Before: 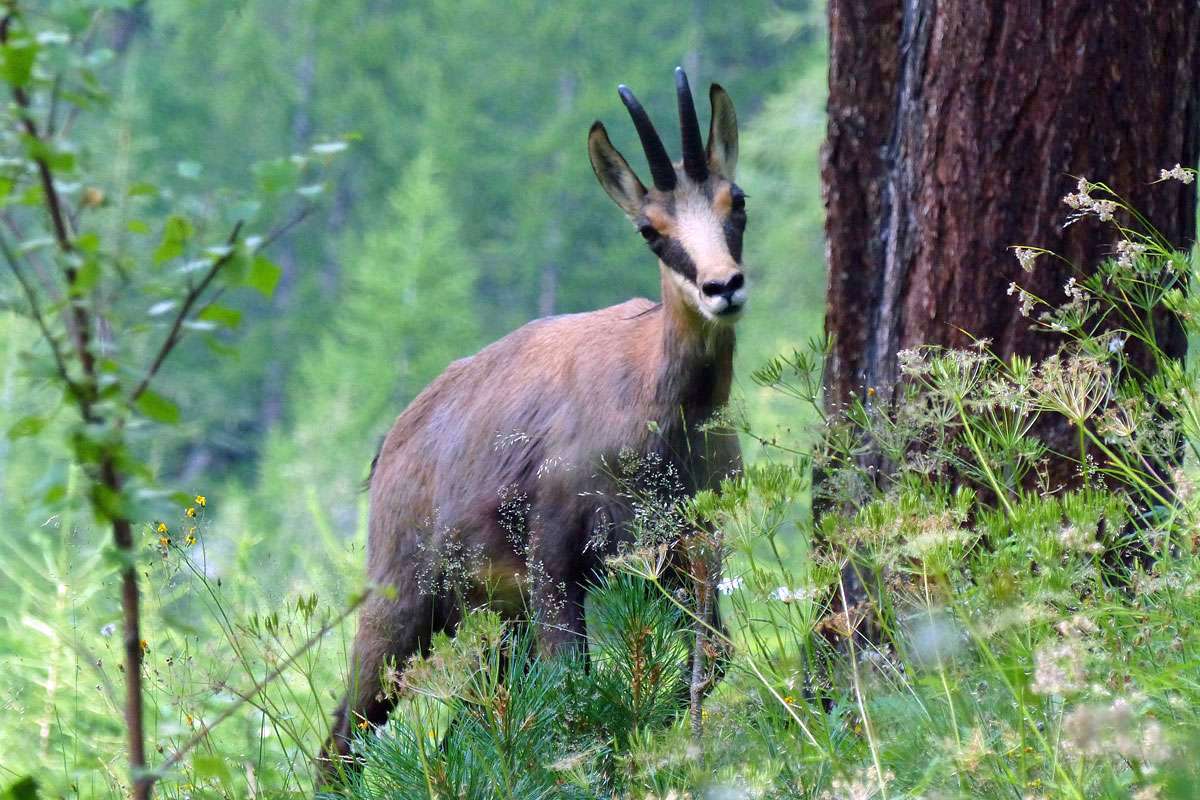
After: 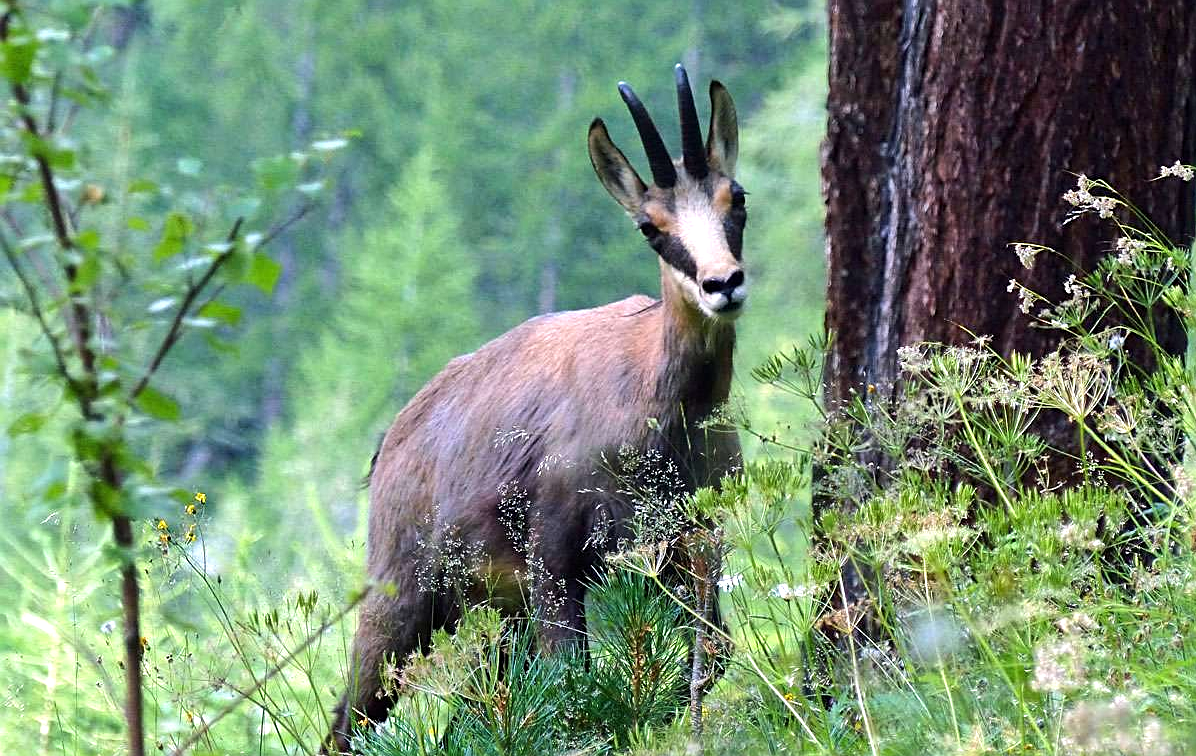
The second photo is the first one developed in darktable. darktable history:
sharpen: on, module defaults
crop: top 0.398%, right 0.265%, bottom 5.06%
tone equalizer: -8 EV -0.399 EV, -7 EV -0.421 EV, -6 EV -0.307 EV, -5 EV -0.222 EV, -3 EV 0.201 EV, -2 EV 0.317 EV, -1 EV 0.378 EV, +0 EV 0.42 EV, edges refinement/feathering 500, mask exposure compensation -1.57 EV, preserve details no
